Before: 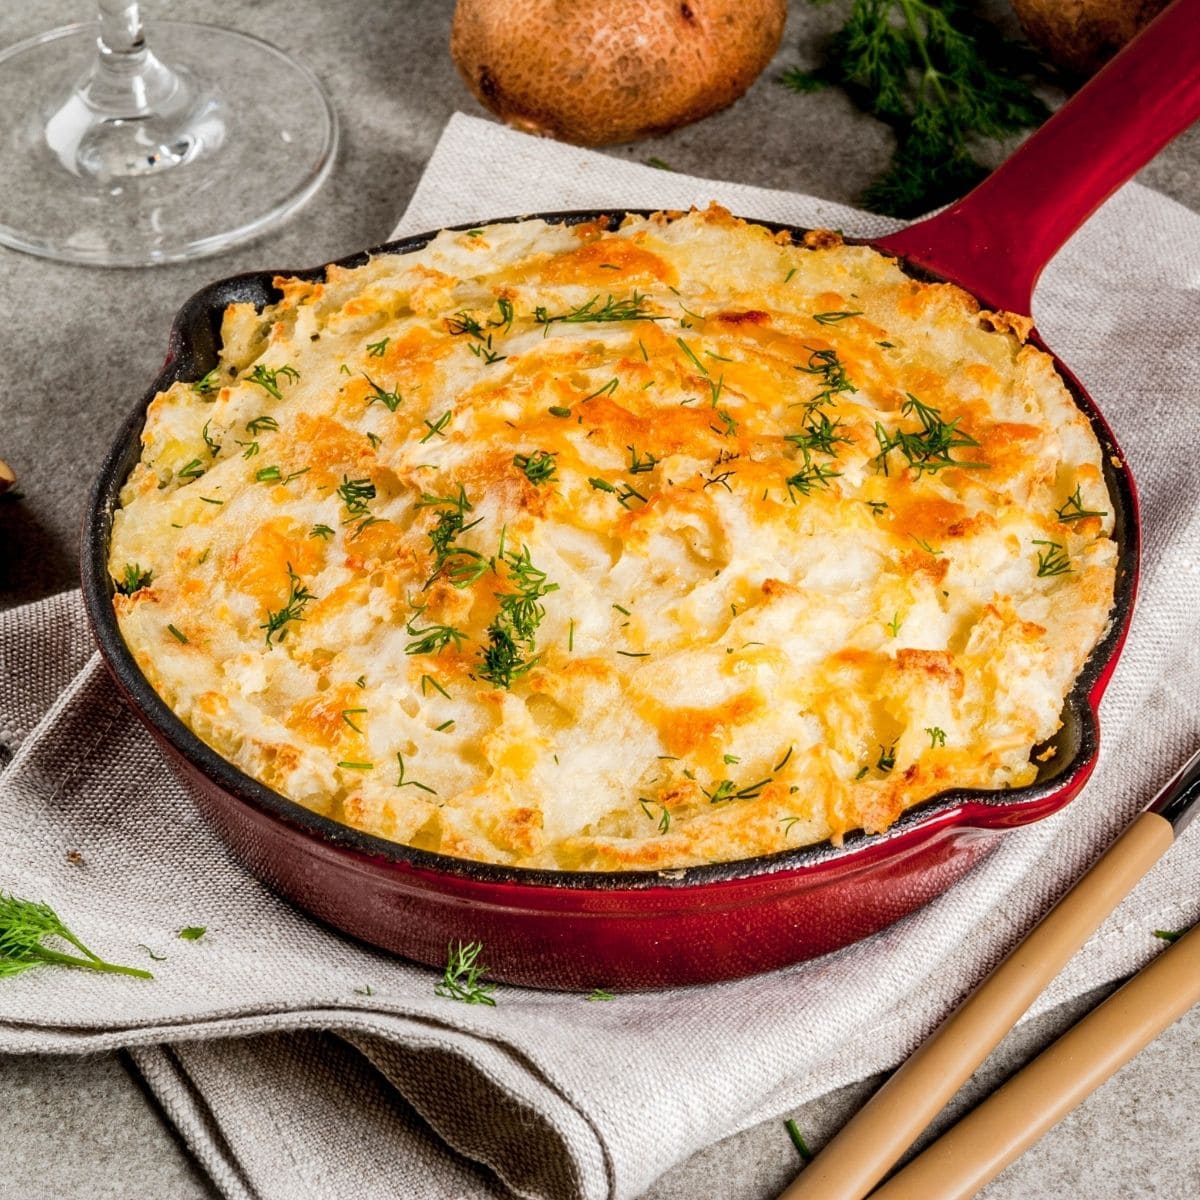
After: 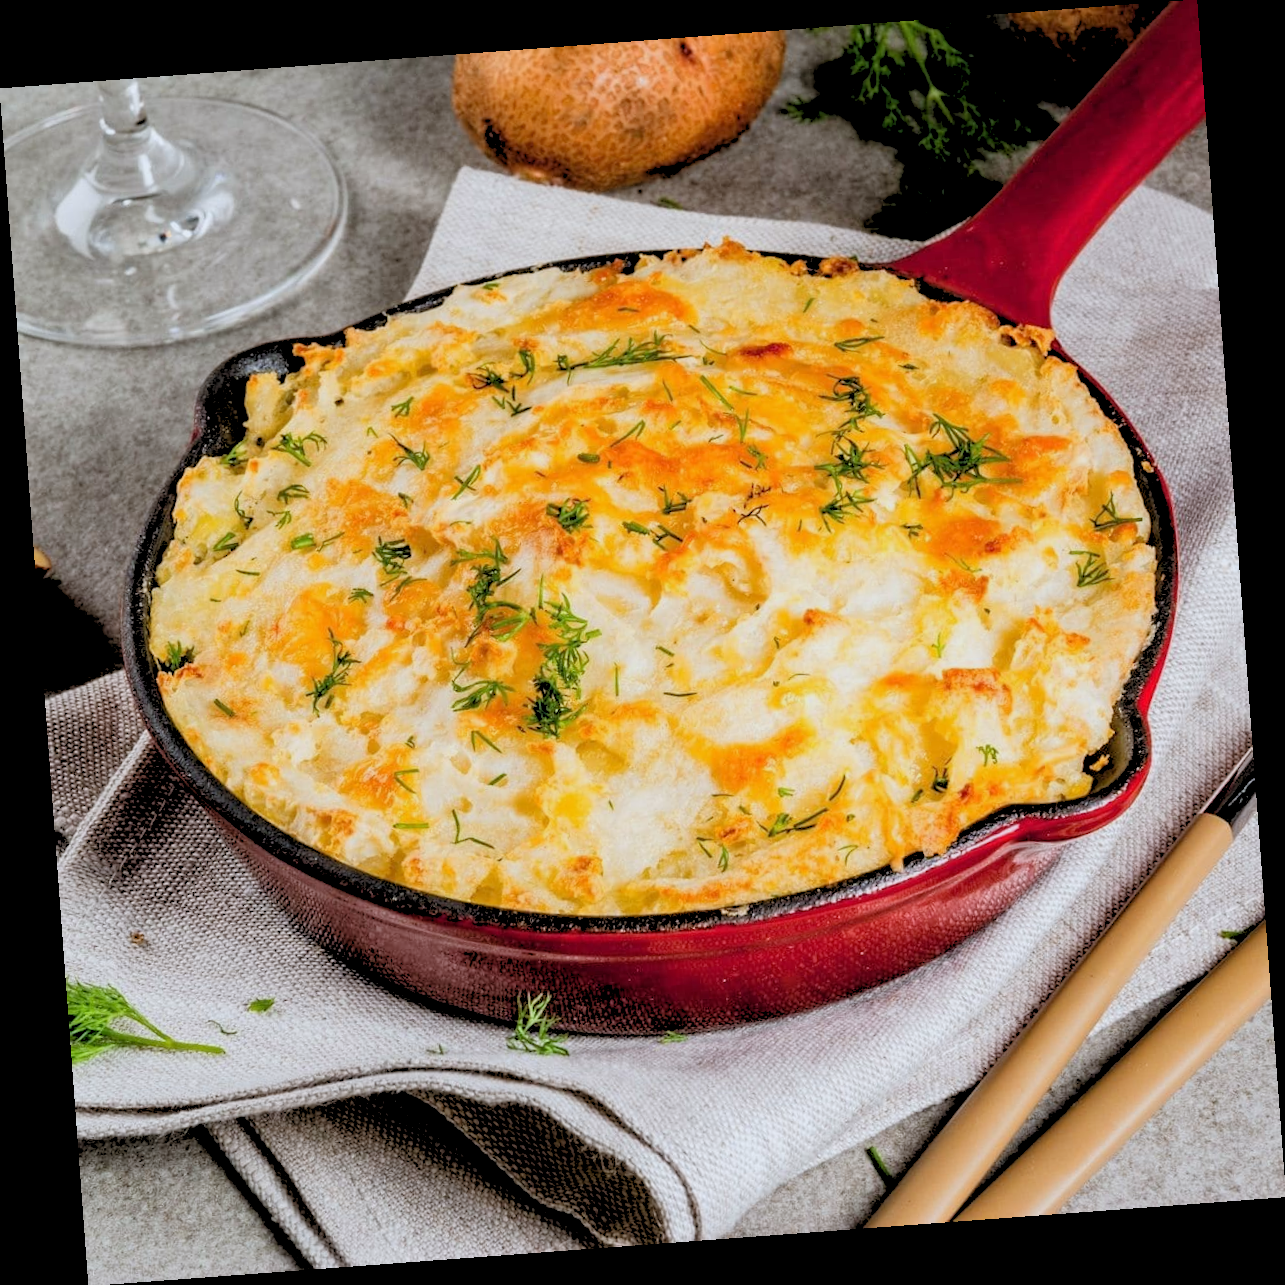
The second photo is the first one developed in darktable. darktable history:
rgb levels: preserve colors sum RGB, levels [[0.038, 0.433, 0.934], [0, 0.5, 1], [0, 0.5, 1]]
white balance: red 0.967, blue 1.049
rotate and perspective: rotation -4.25°, automatic cropping off
